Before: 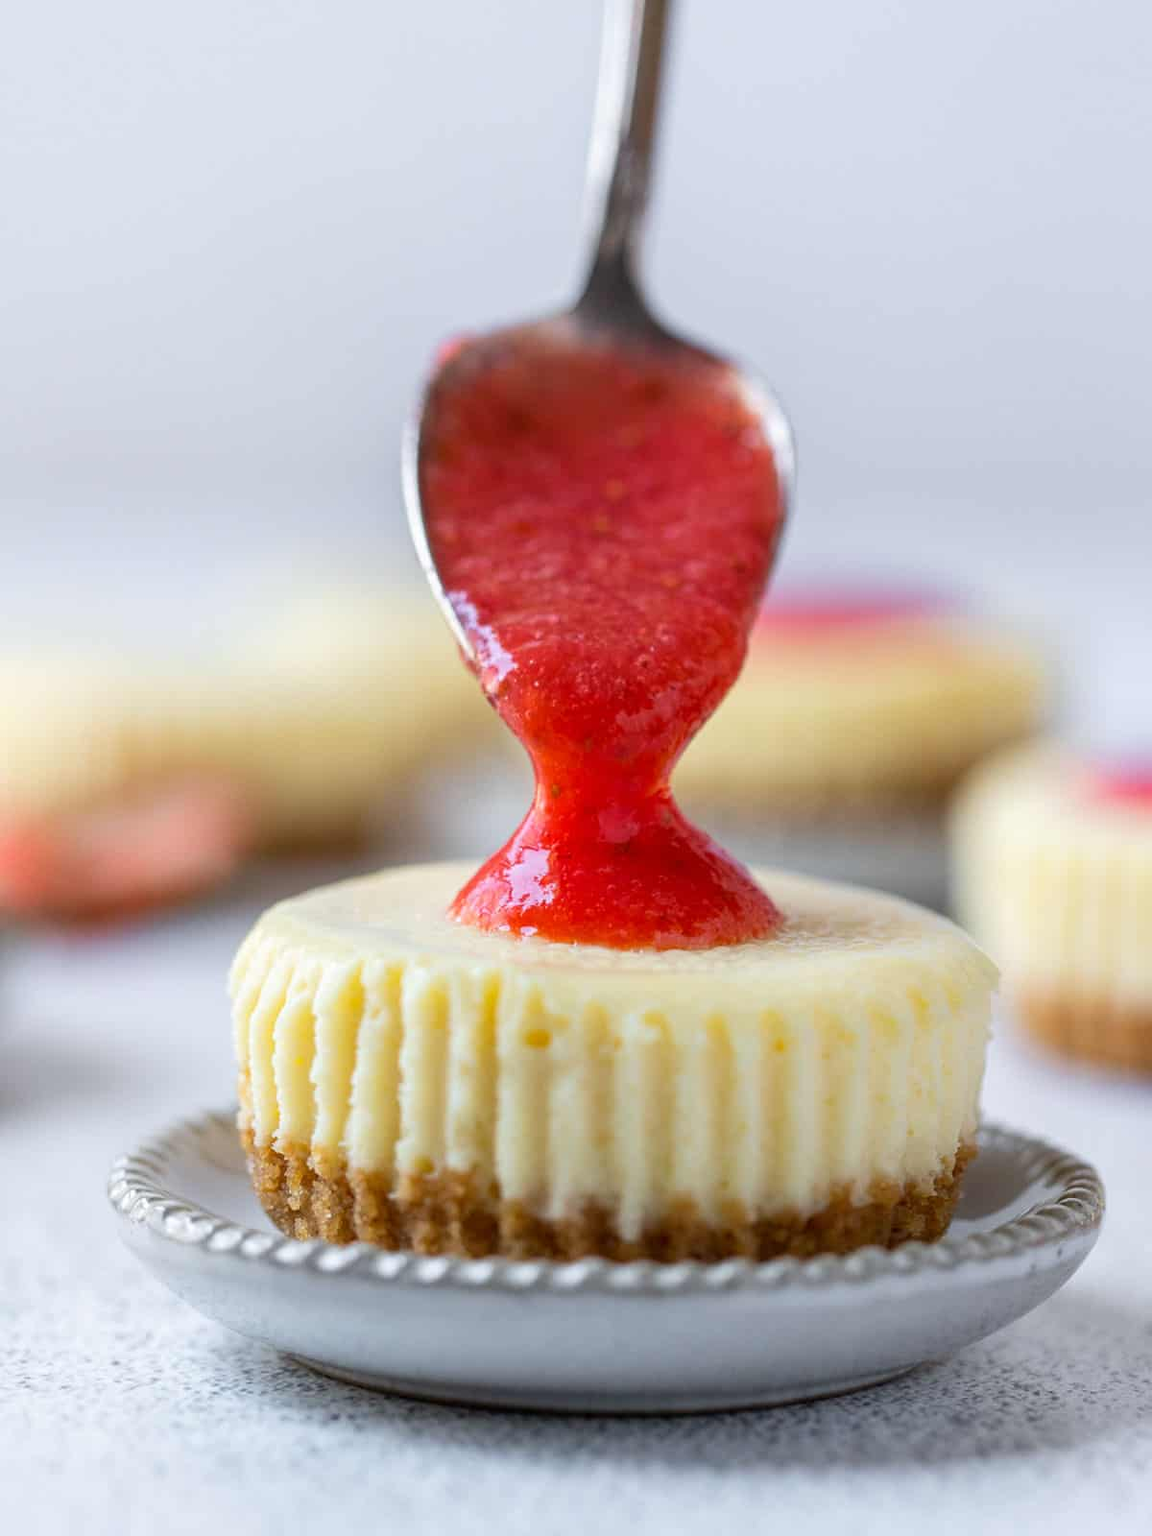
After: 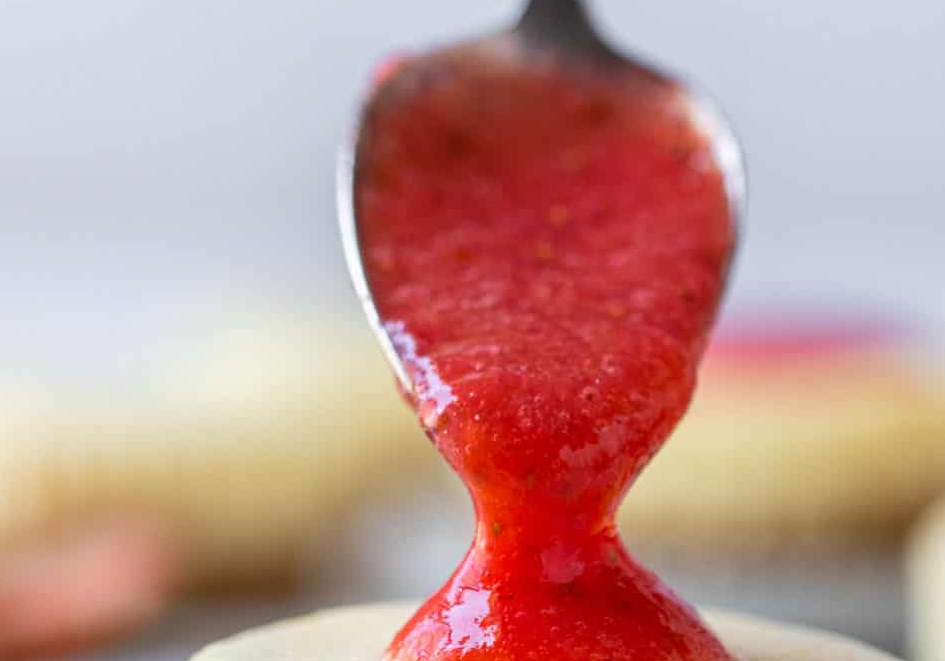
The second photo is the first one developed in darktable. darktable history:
crop: left 6.848%, top 18.5%, right 14.342%, bottom 40.179%
